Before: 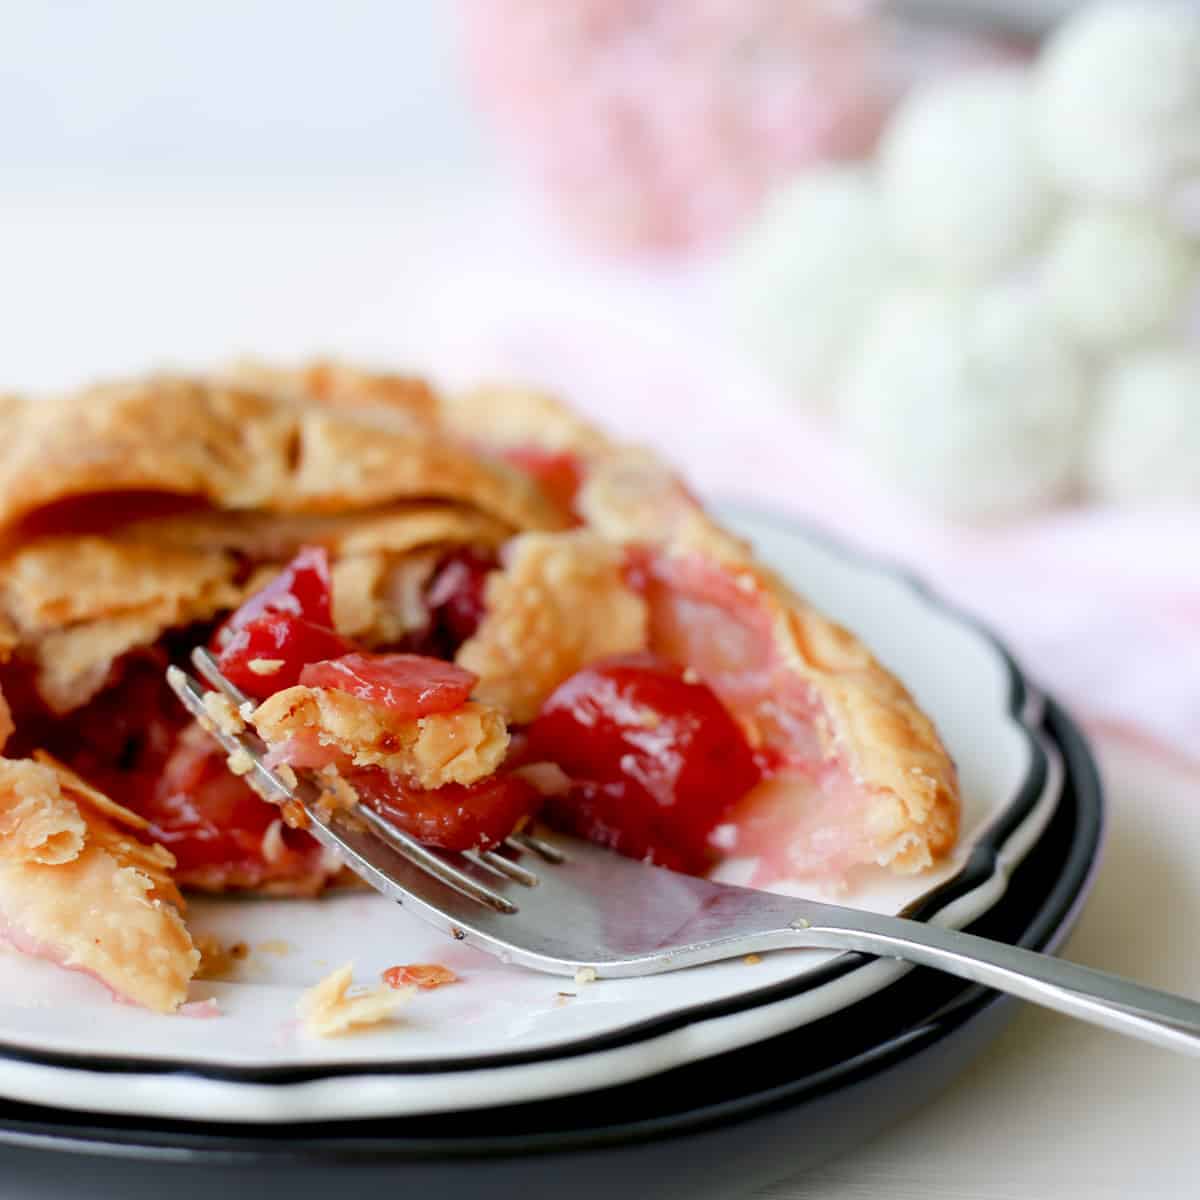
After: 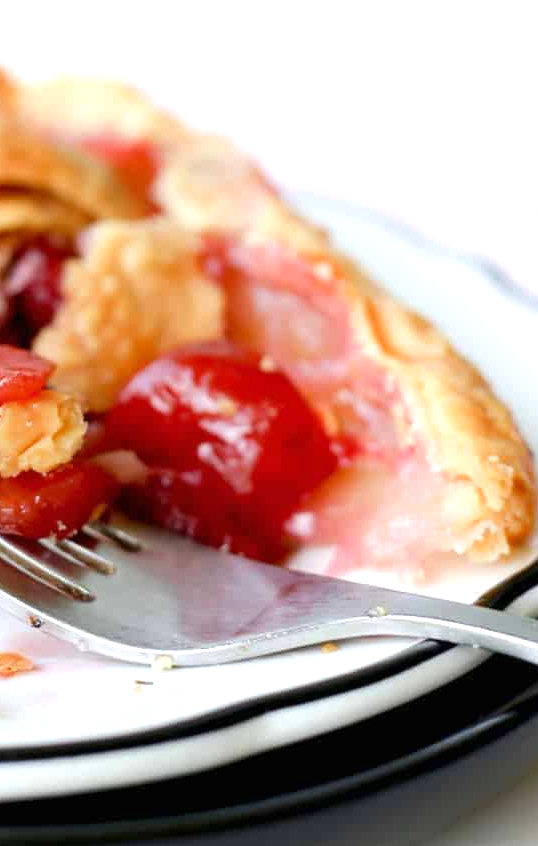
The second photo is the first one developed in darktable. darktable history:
crop: left 35.28%, top 26.059%, right 19.864%, bottom 3.433%
exposure: black level correction 0, exposure 0.499 EV, compensate highlight preservation false
